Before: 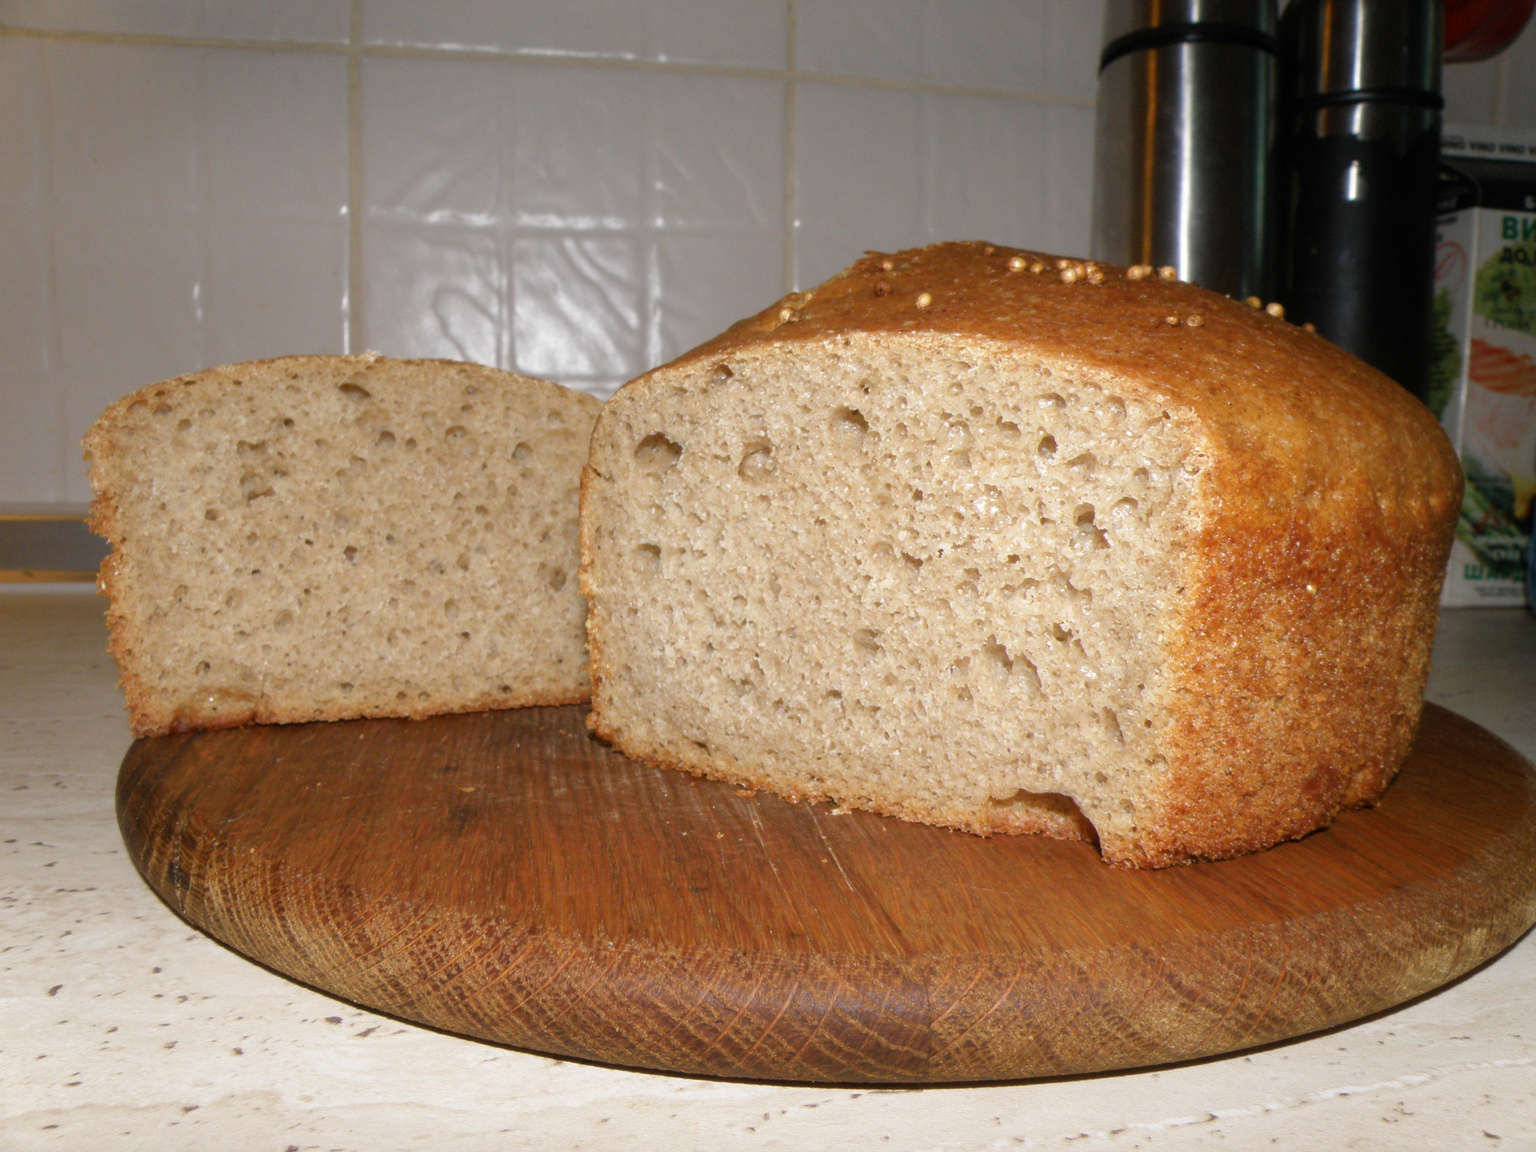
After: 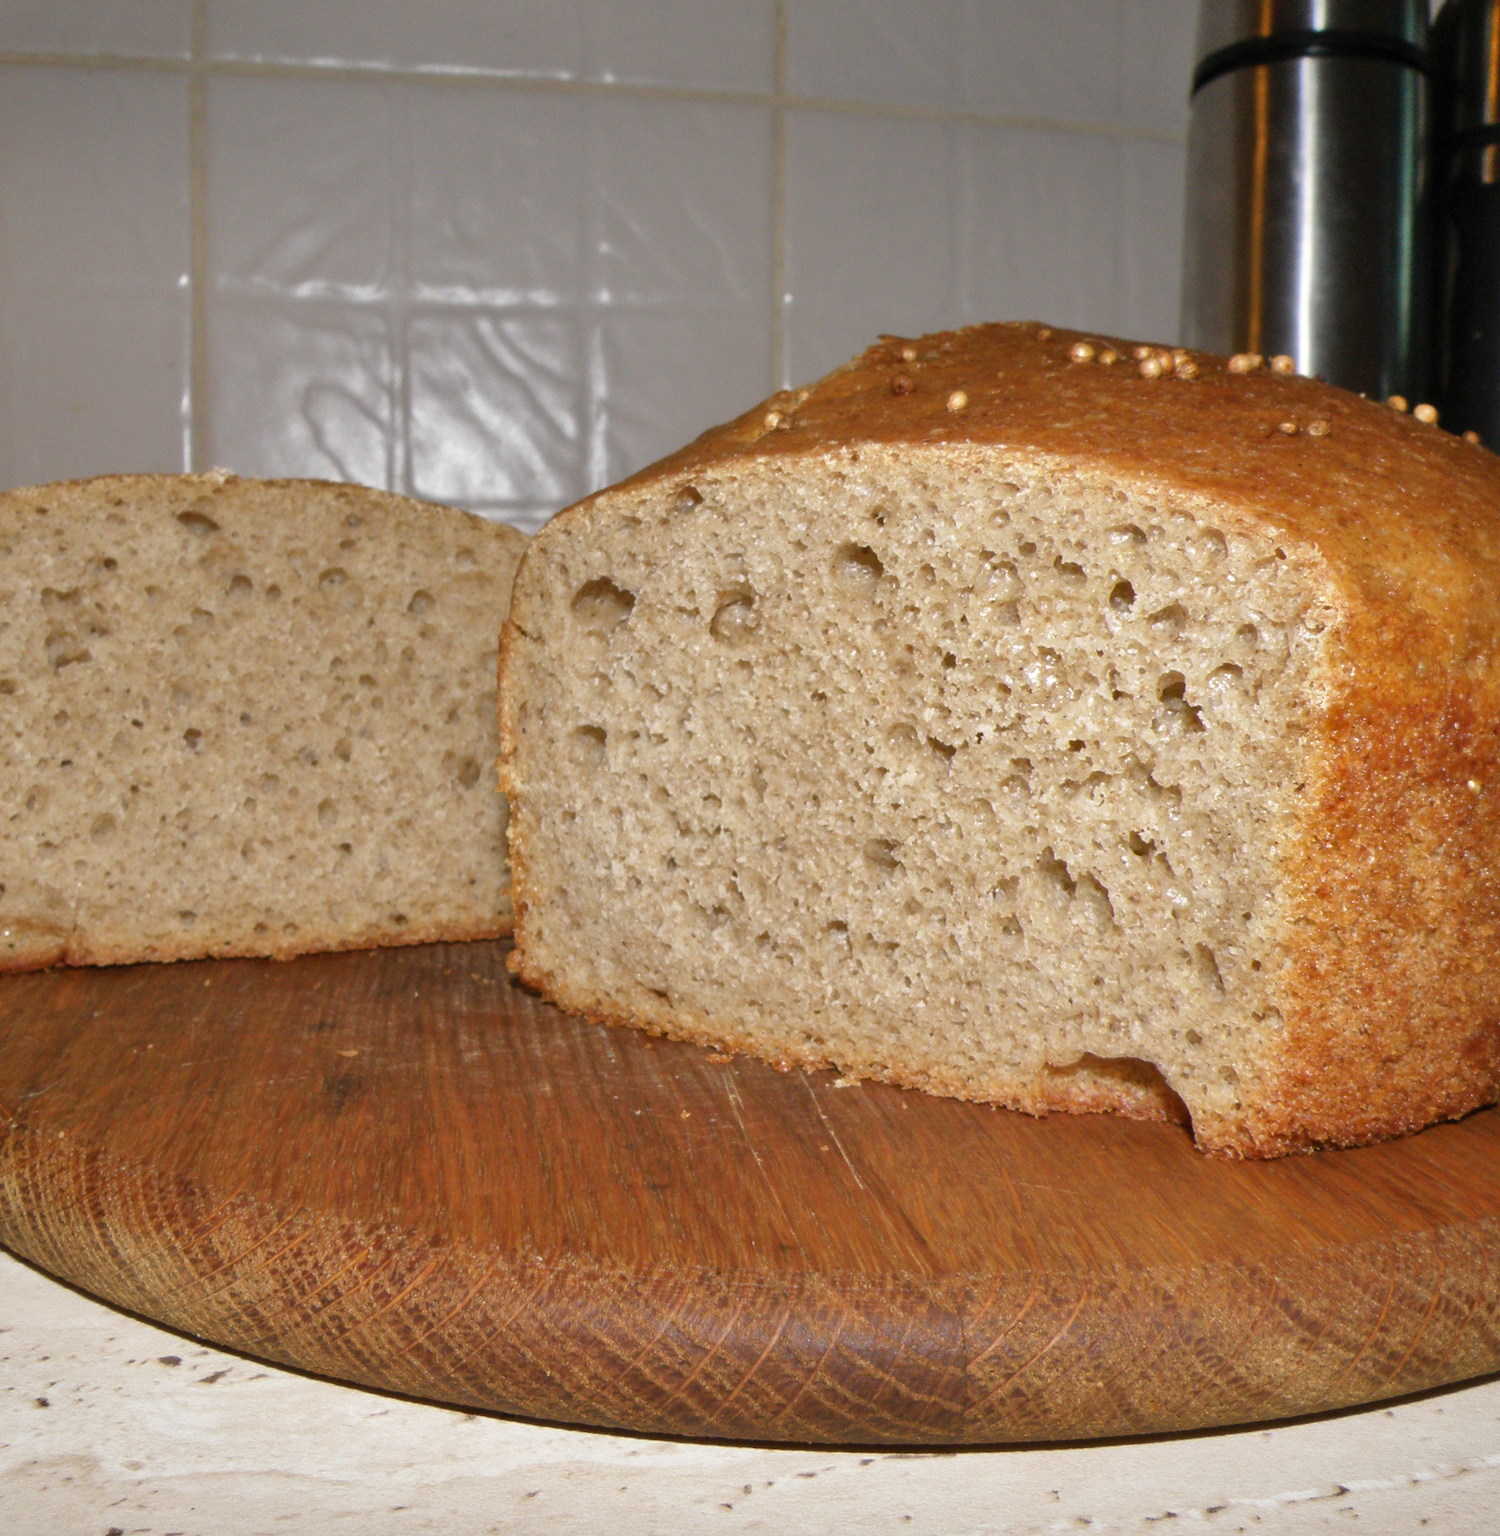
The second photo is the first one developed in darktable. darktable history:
crop: left 13.443%, right 13.31%
shadows and highlights: soften with gaussian
